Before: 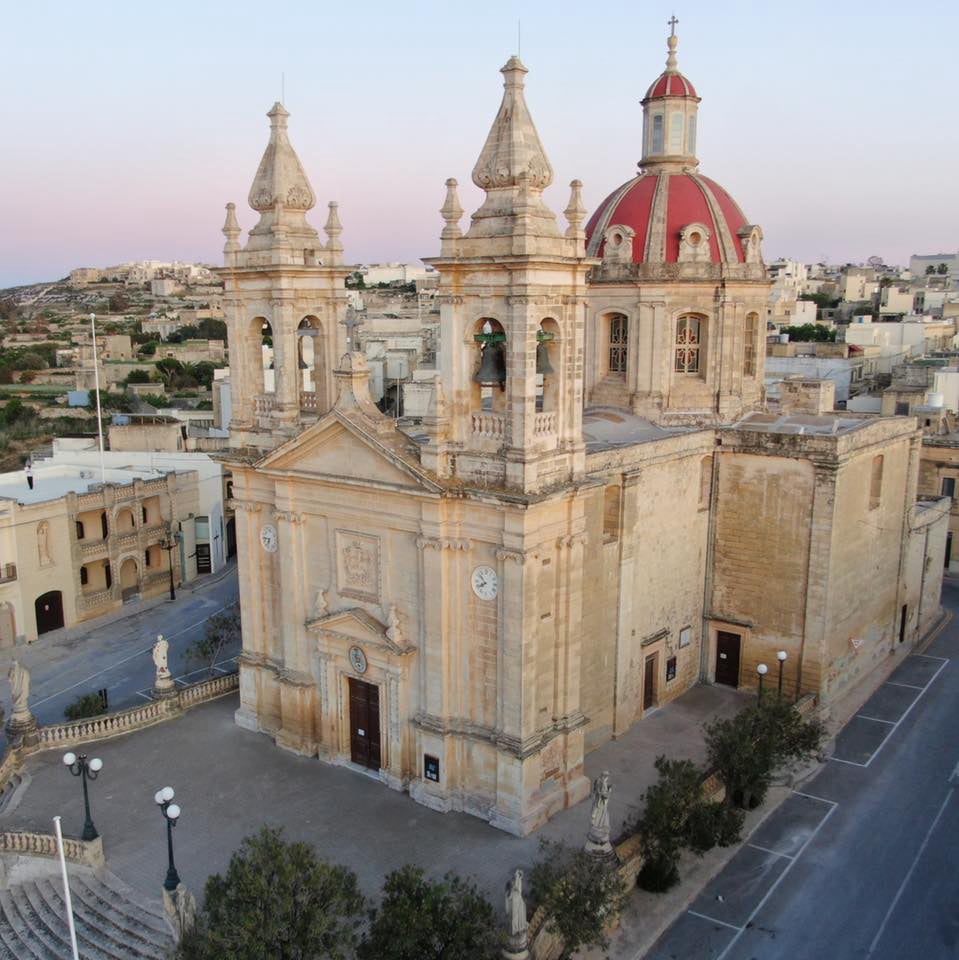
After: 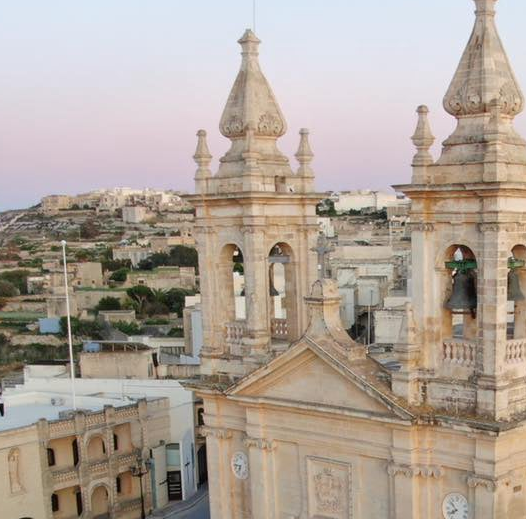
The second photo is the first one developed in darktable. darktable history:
crop and rotate: left 3.028%, top 7.624%, right 42.052%, bottom 38.231%
